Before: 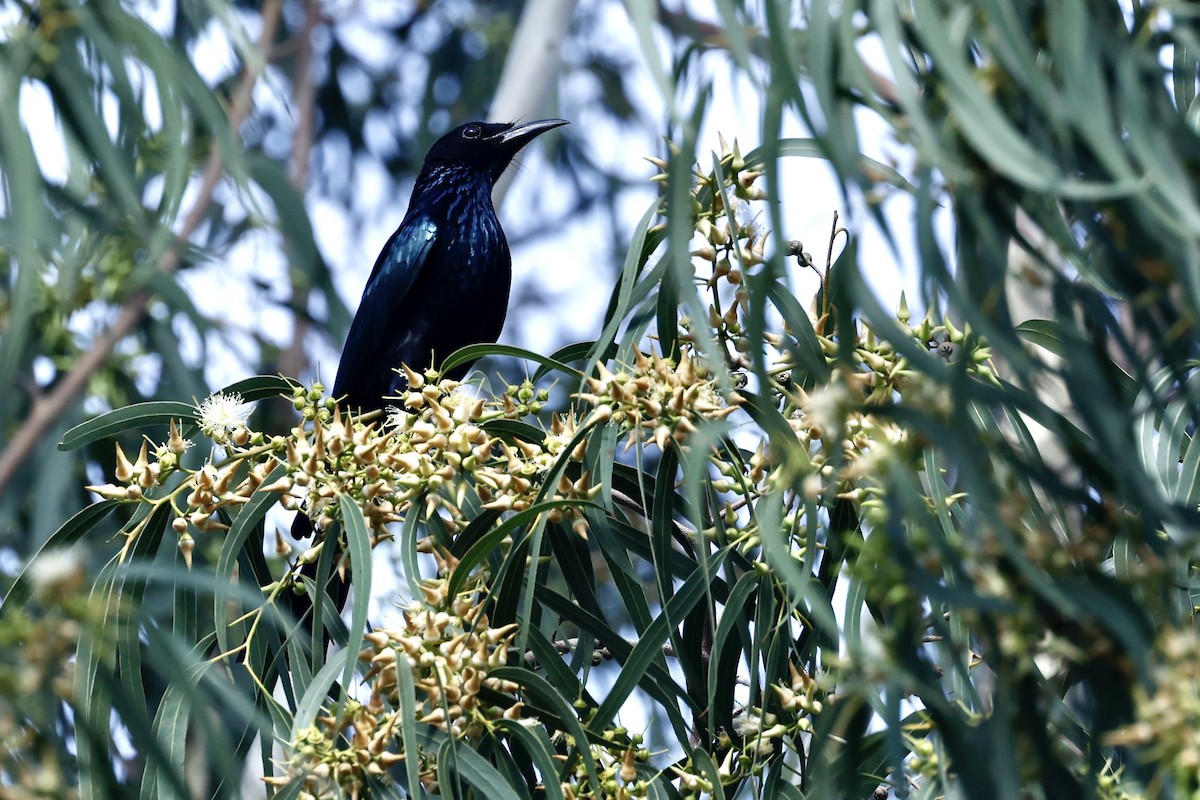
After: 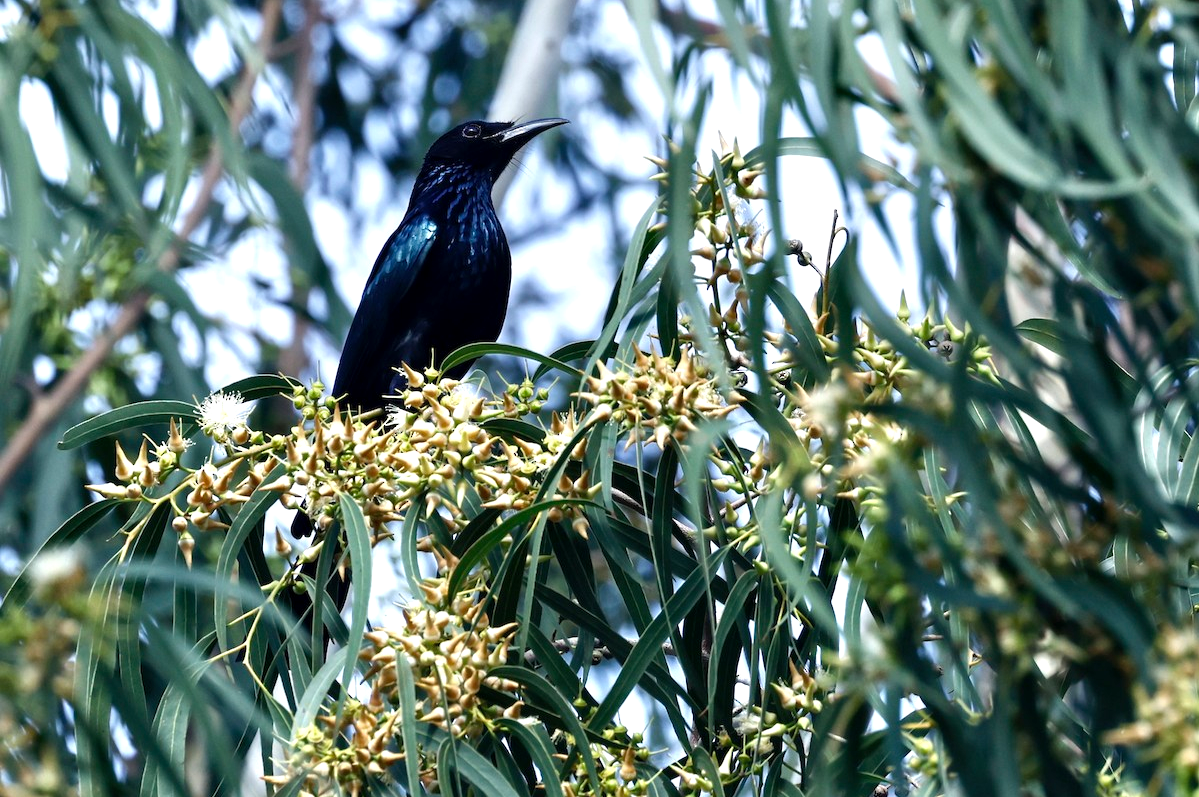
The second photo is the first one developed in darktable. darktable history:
crop: top 0.182%, bottom 0.166%
levels: levels [0, 0.476, 0.951]
local contrast: highlights 106%, shadows 97%, detail 120%, midtone range 0.2
